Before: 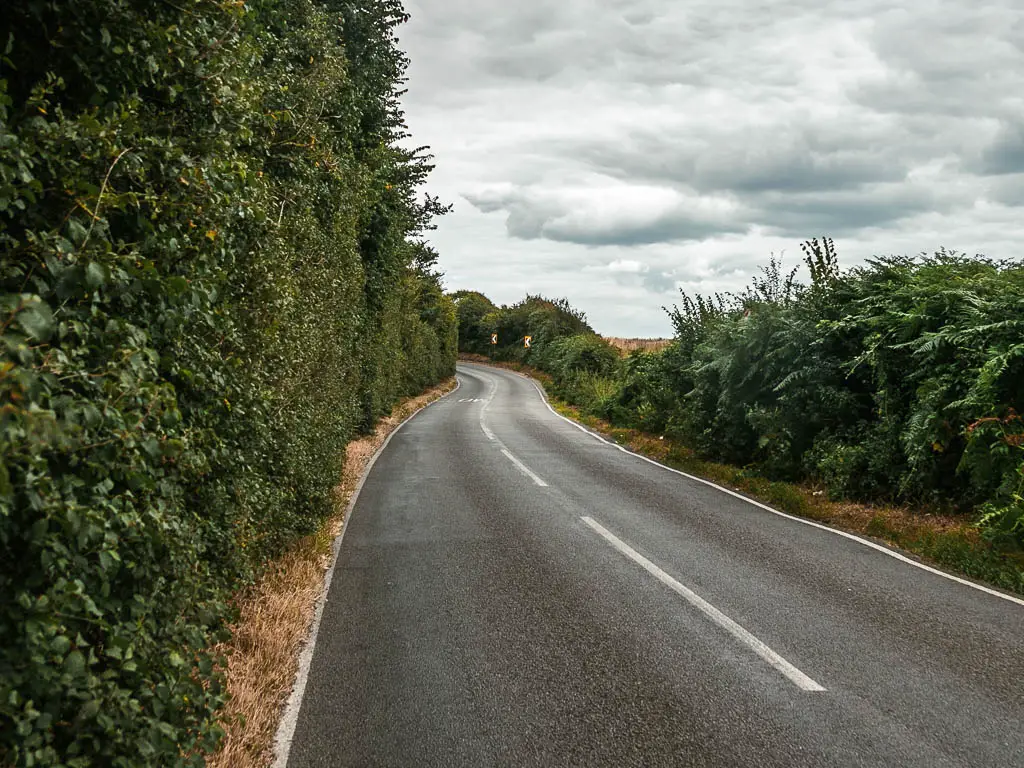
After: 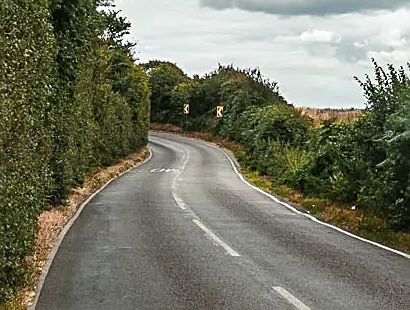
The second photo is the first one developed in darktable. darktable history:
crop: left 30.125%, top 30.009%, right 29.818%, bottom 29.563%
sharpen: on, module defaults
